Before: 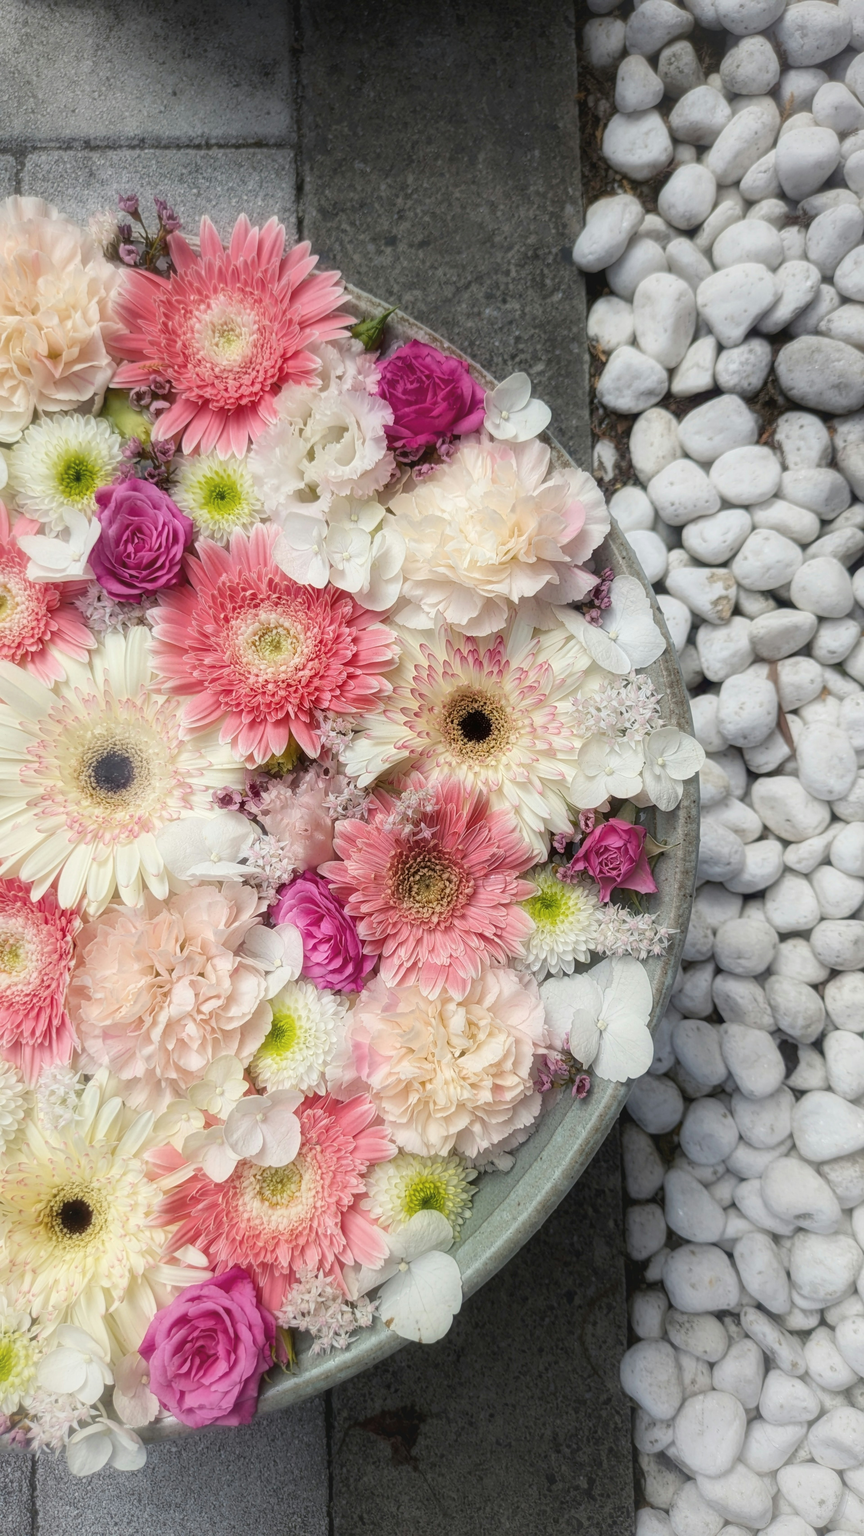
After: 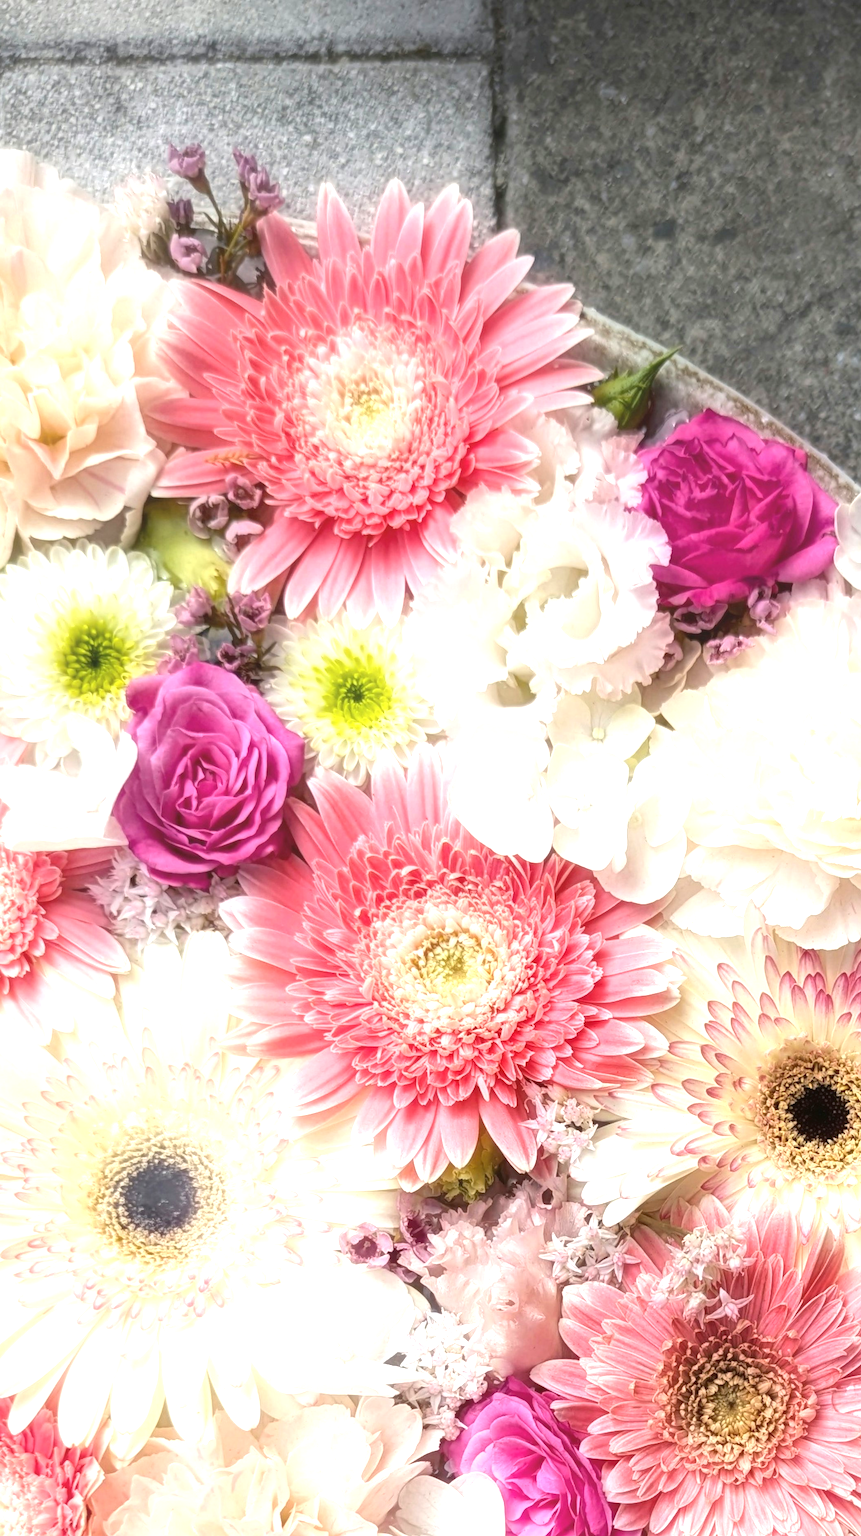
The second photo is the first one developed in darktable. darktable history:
crop and rotate: left 3.047%, top 7.509%, right 42.236%, bottom 37.598%
exposure: exposure 1 EV, compensate highlight preservation false
